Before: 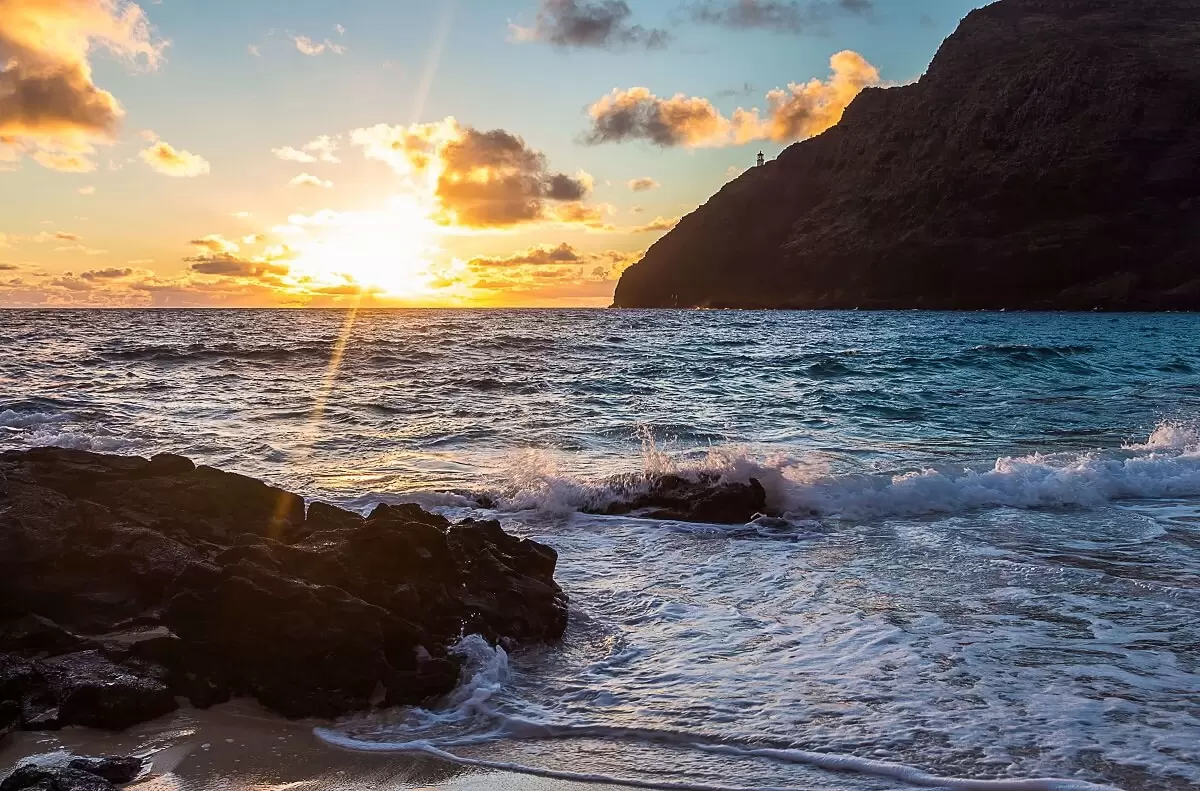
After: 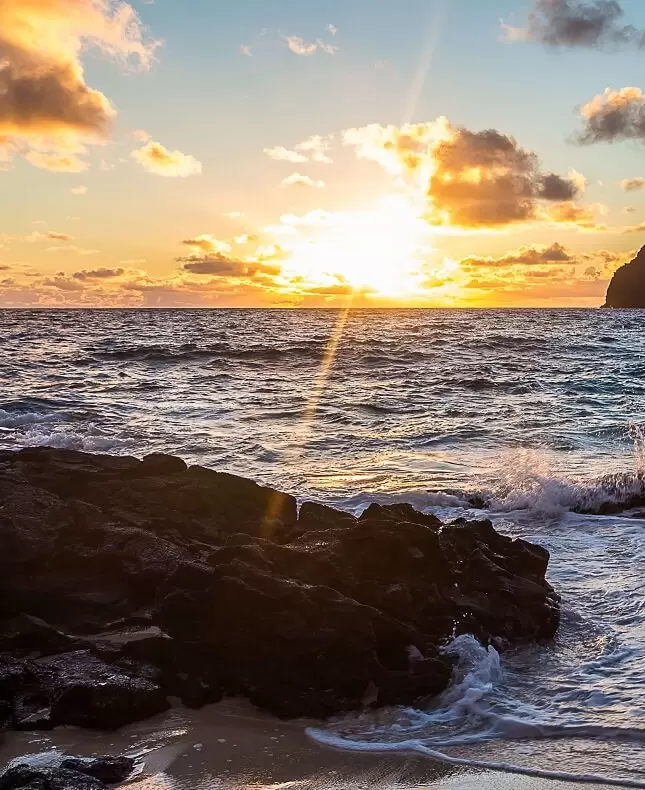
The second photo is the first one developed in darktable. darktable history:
crop: left 0.704%, right 45.528%, bottom 0.08%
